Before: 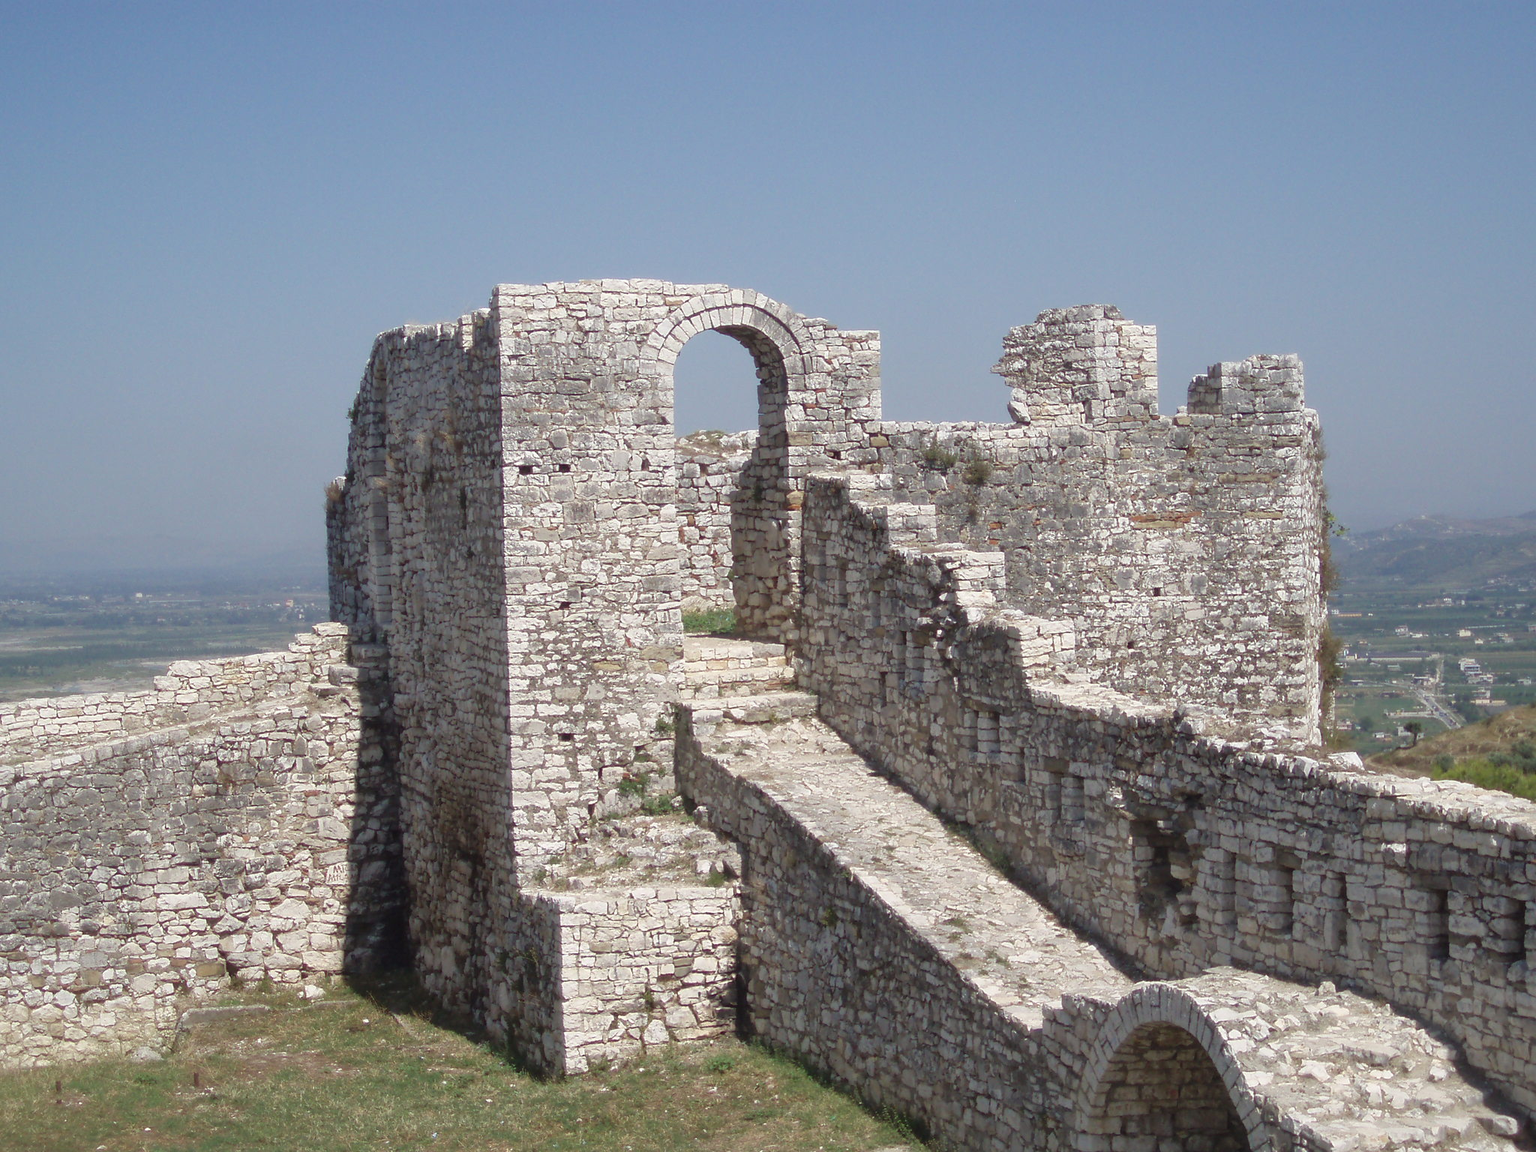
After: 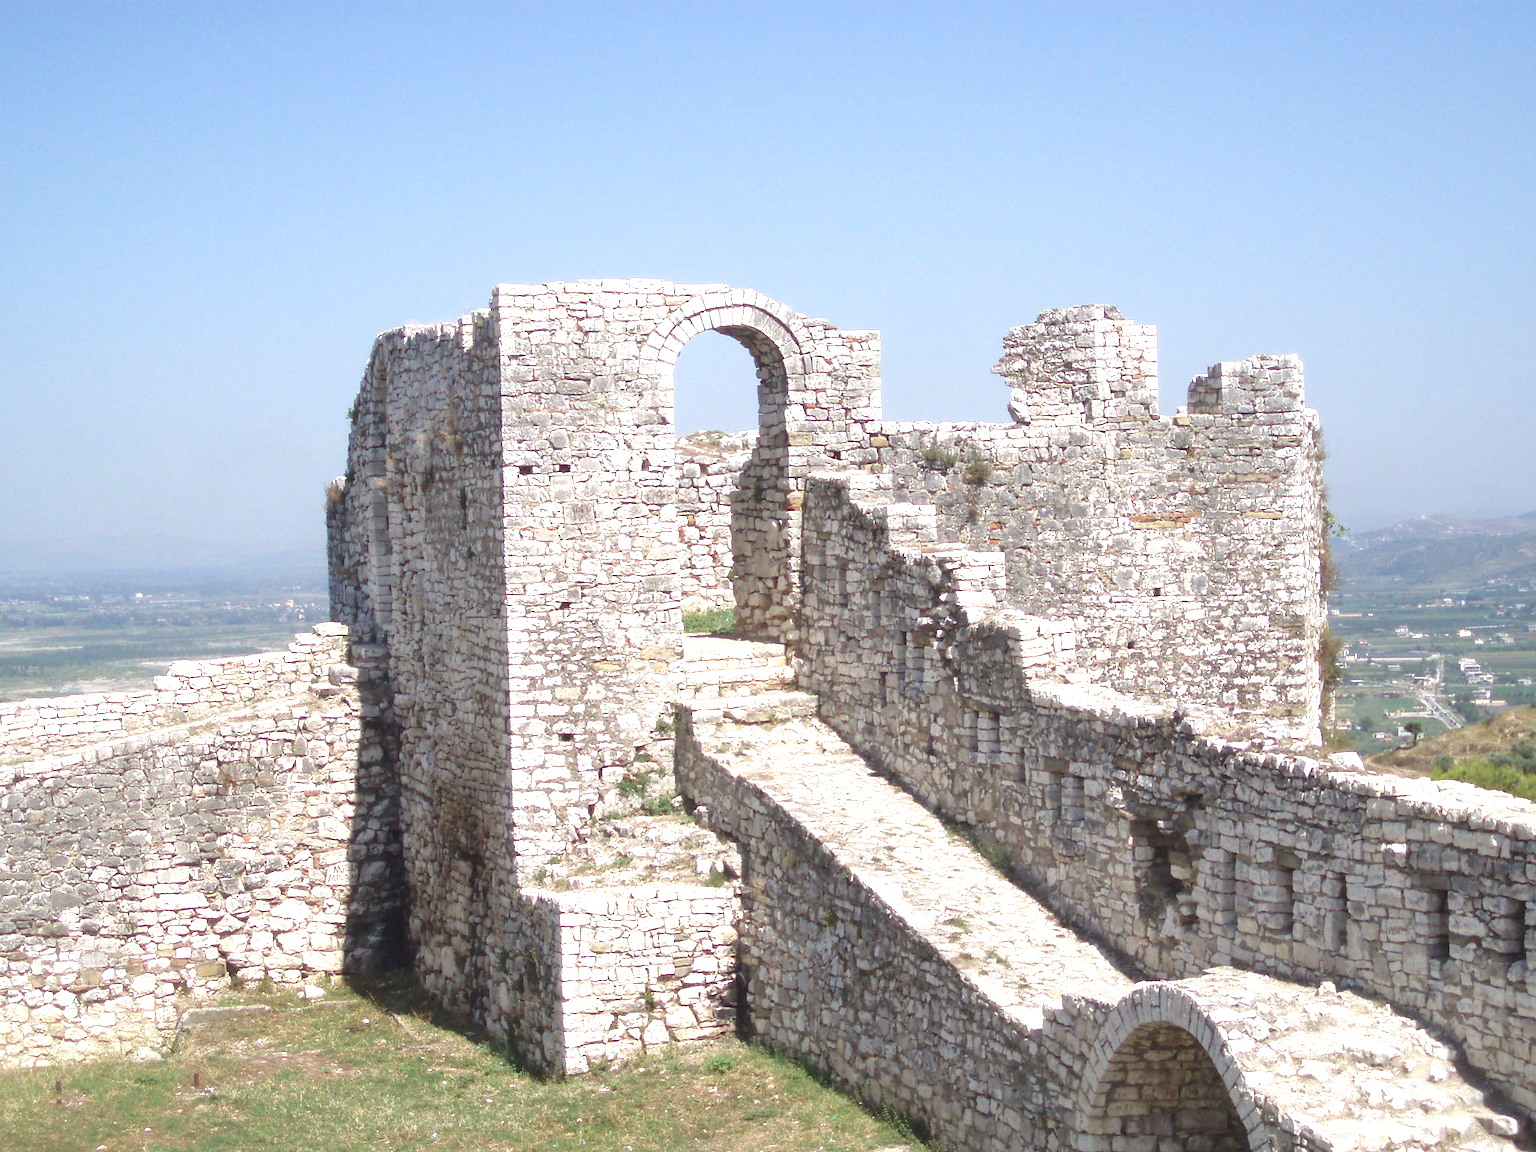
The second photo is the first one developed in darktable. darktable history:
color balance rgb: on, module defaults
exposure: exposure 1 EV, compensate highlight preservation false
